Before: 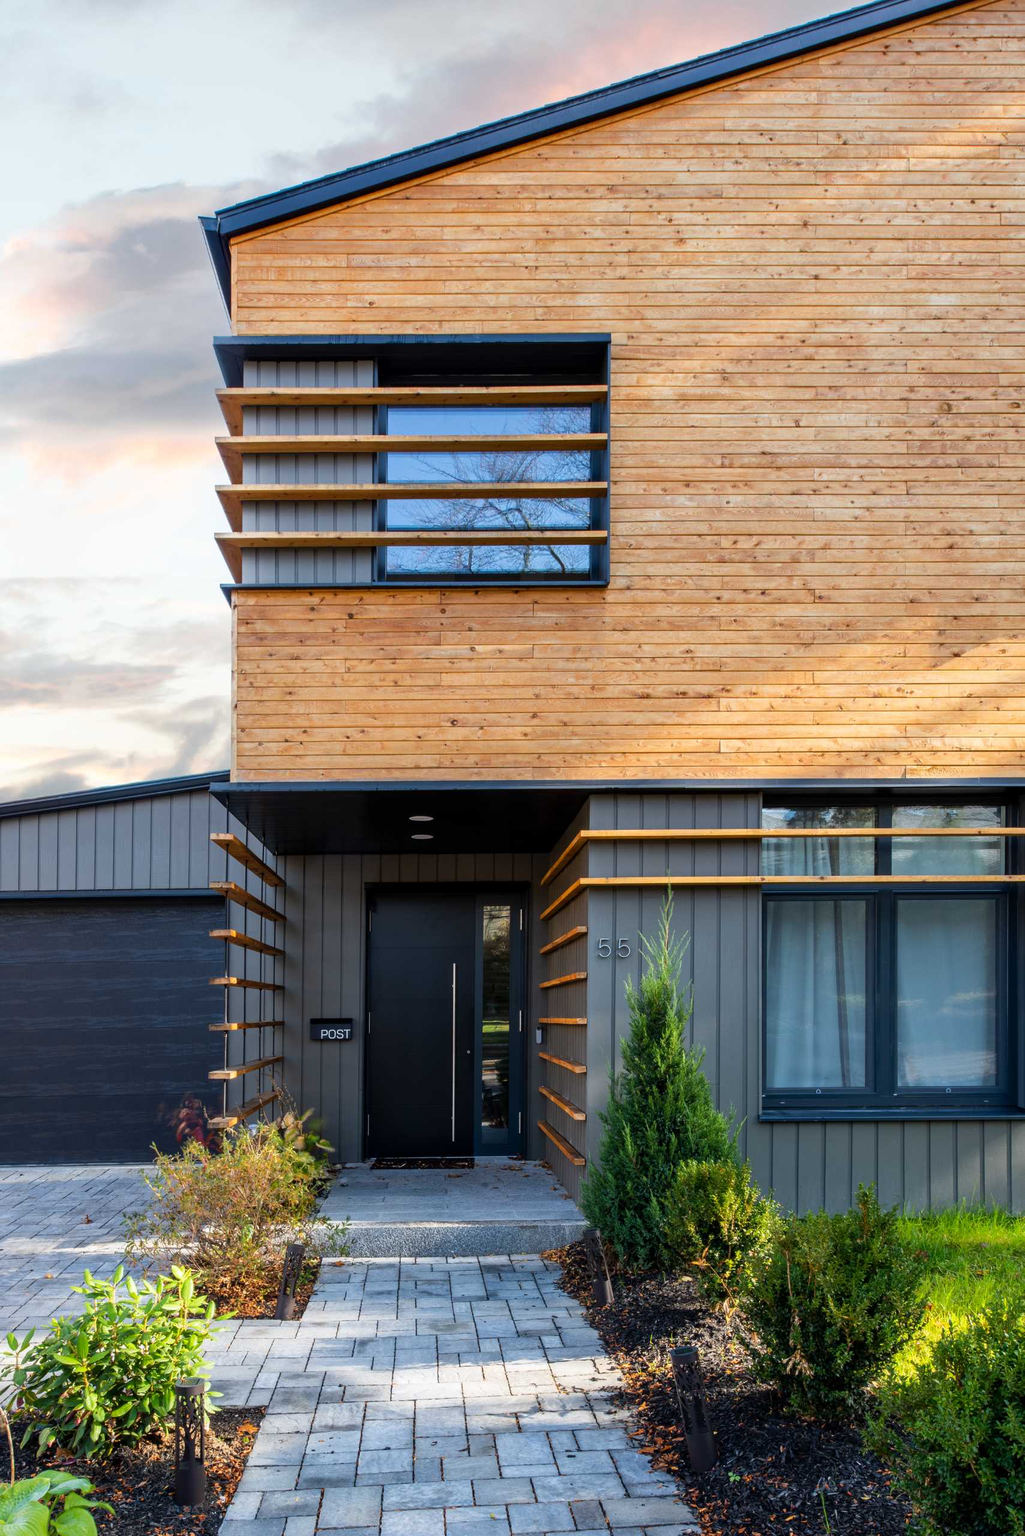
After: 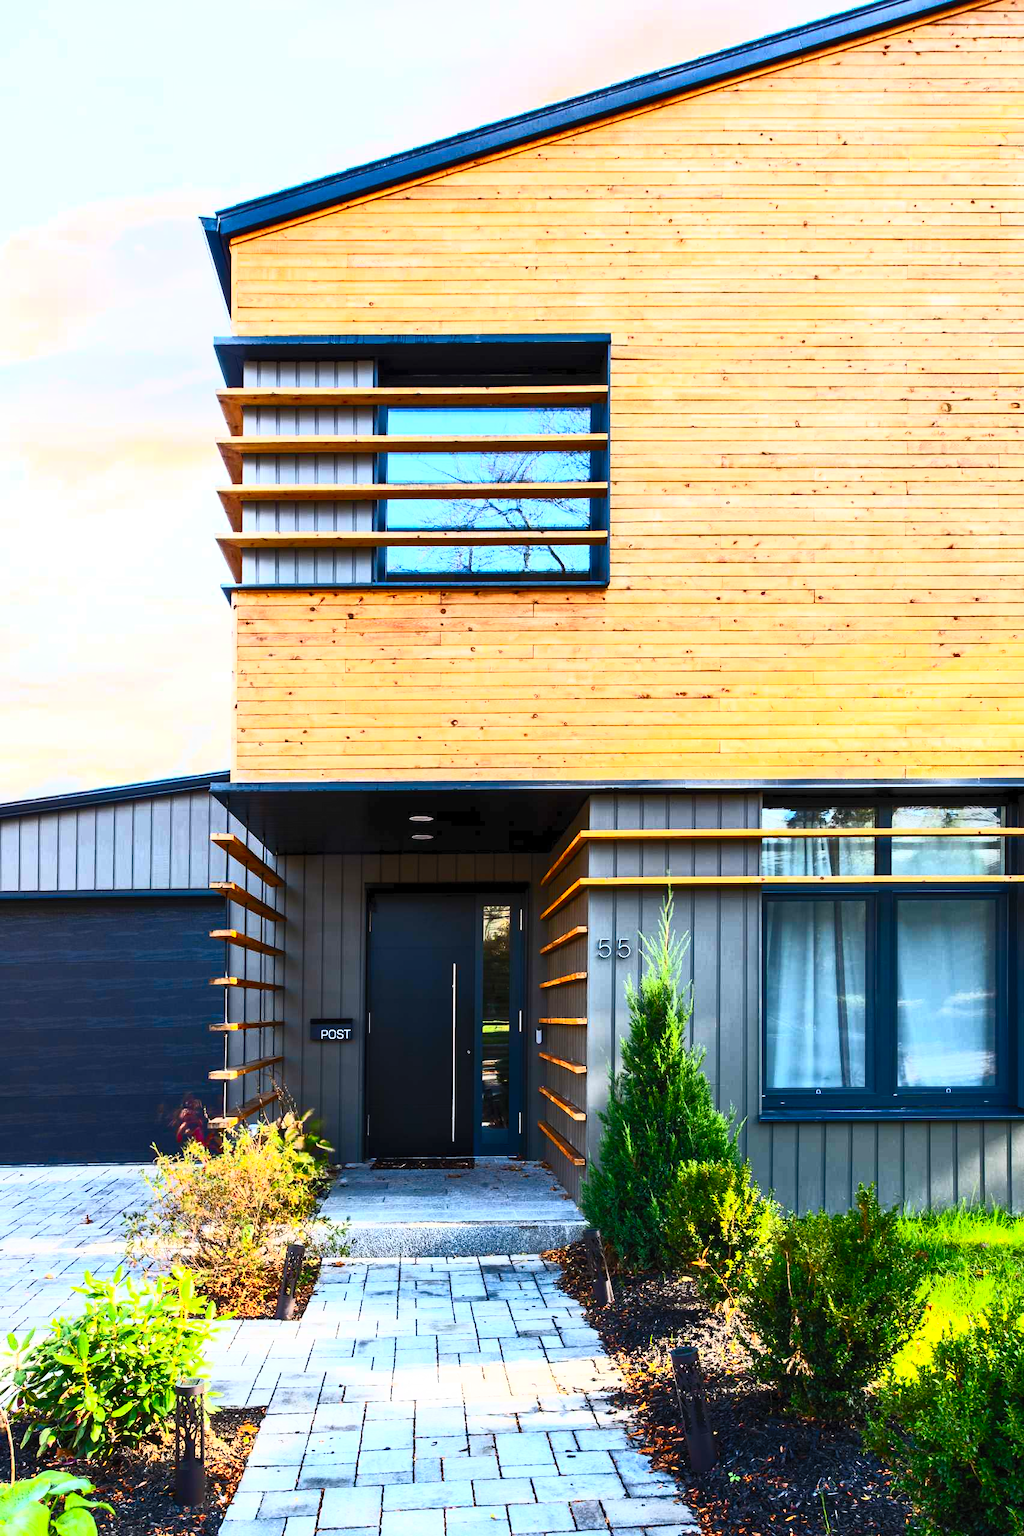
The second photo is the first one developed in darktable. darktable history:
contrast brightness saturation: contrast 0.826, brightness 0.6, saturation 0.603
